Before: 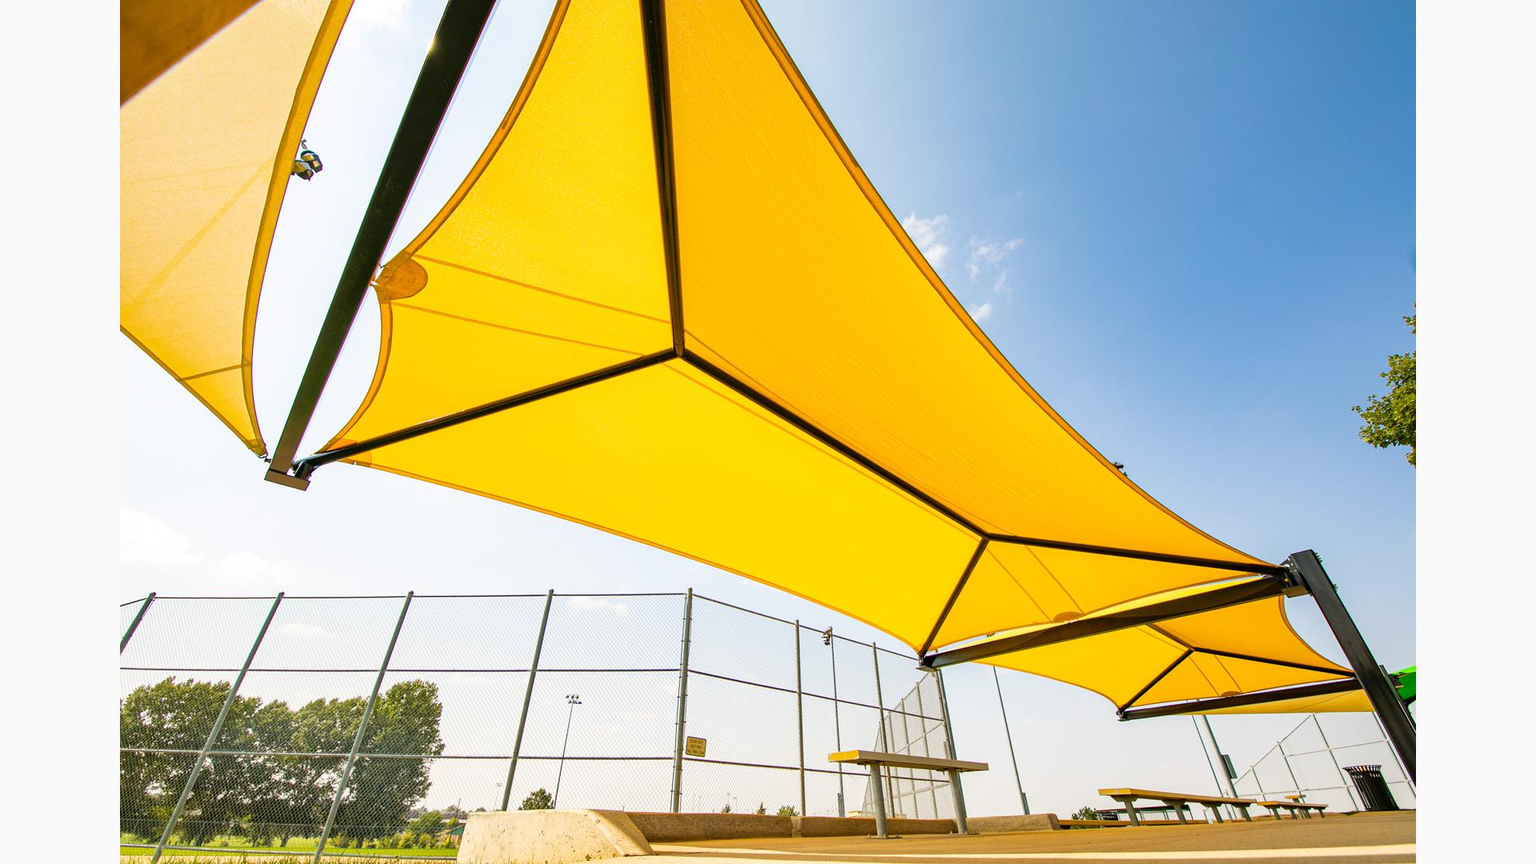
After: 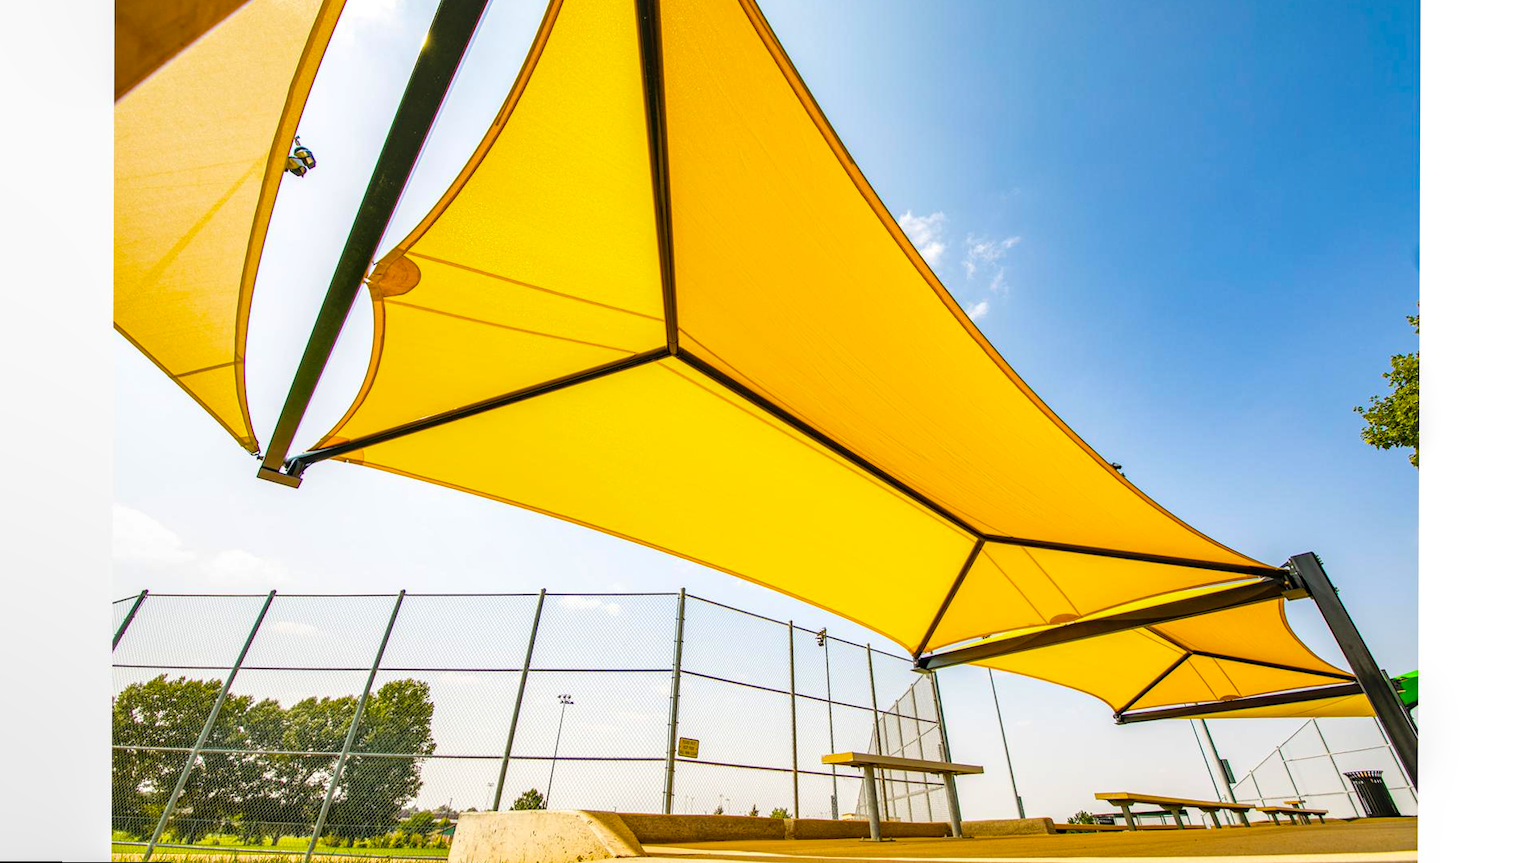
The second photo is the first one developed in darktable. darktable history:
color balance rgb: perceptual saturation grading › global saturation 20%, global vibrance 20%
rotate and perspective: rotation 0.192°, lens shift (horizontal) -0.015, crop left 0.005, crop right 0.996, crop top 0.006, crop bottom 0.99
local contrast: detail 130%
